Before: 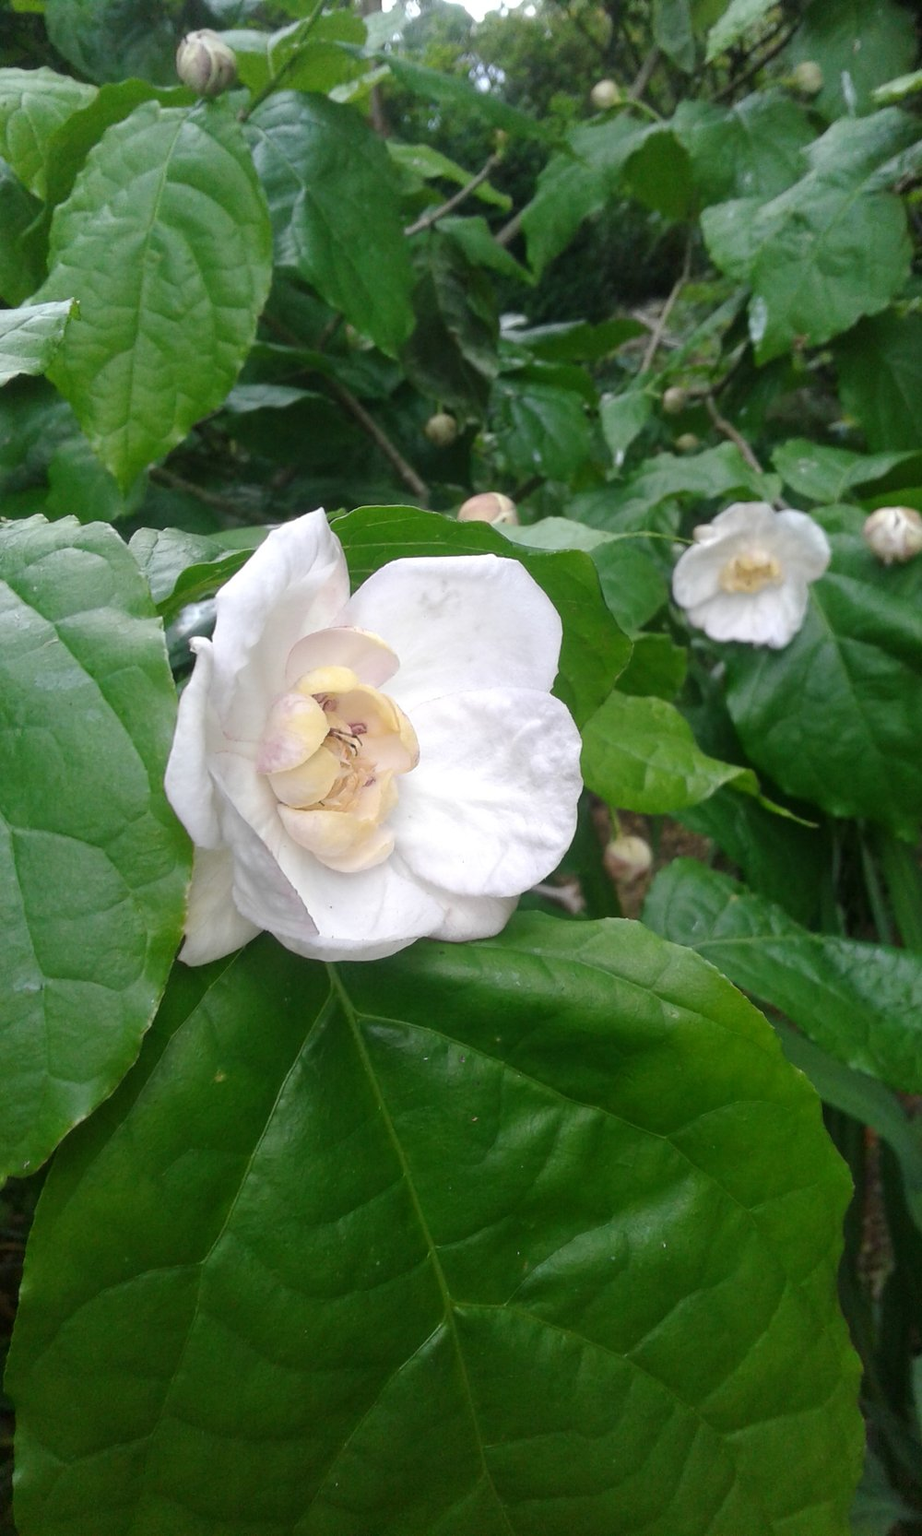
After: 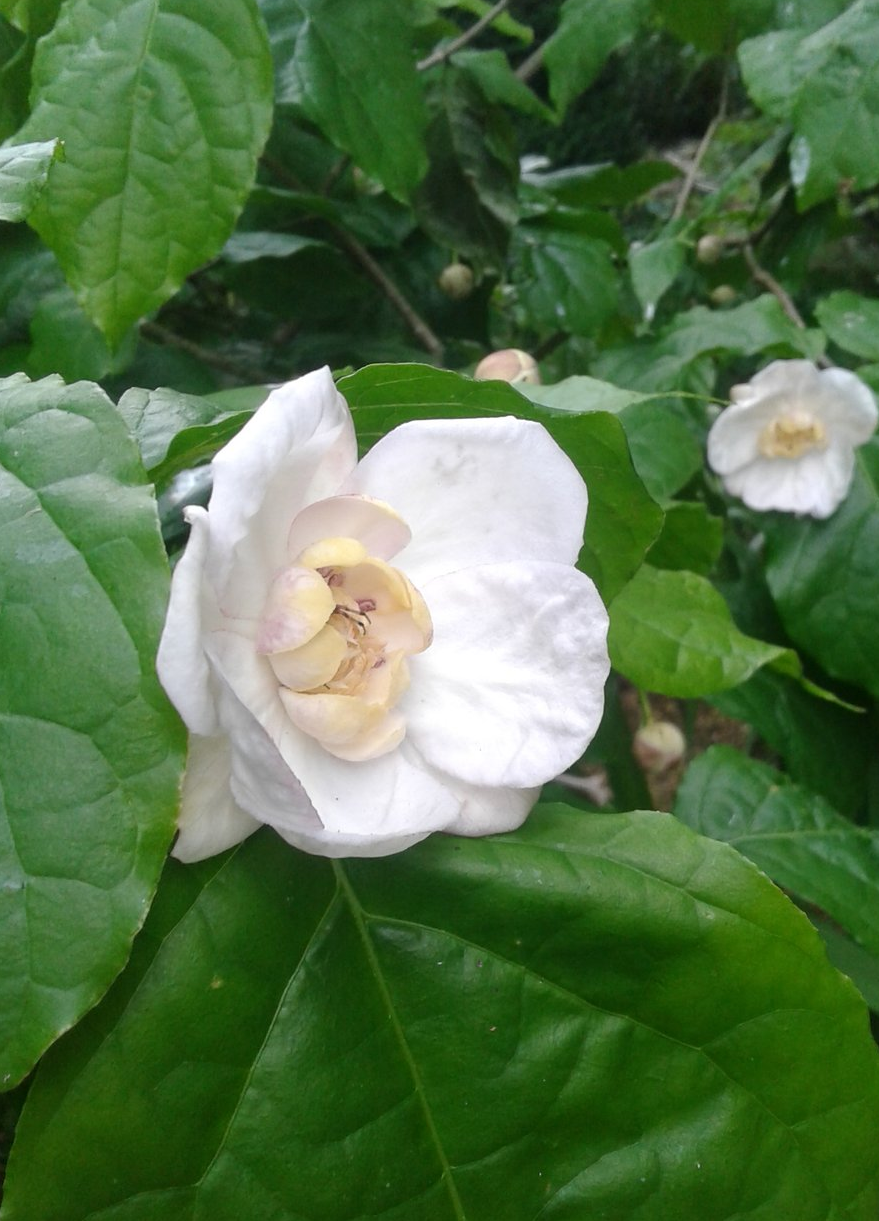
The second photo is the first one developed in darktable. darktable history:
crop and rotate: left 2.294%, top 11.142%, right 9.788%, bottom 15.547%
